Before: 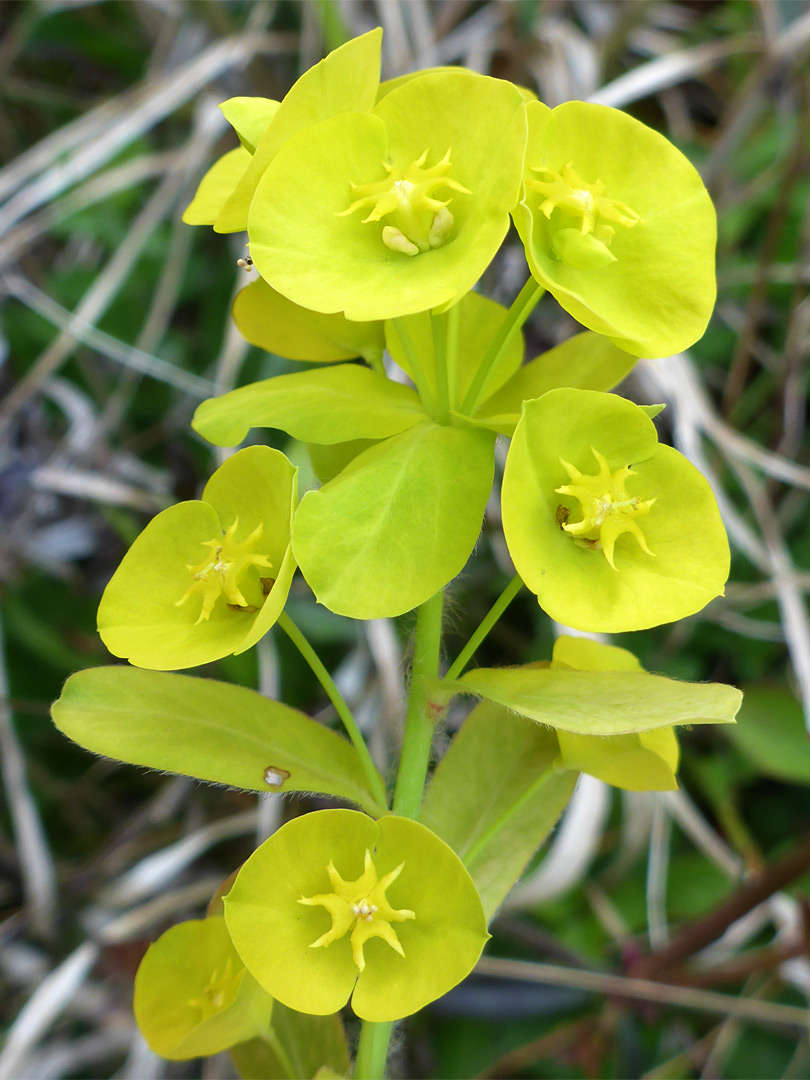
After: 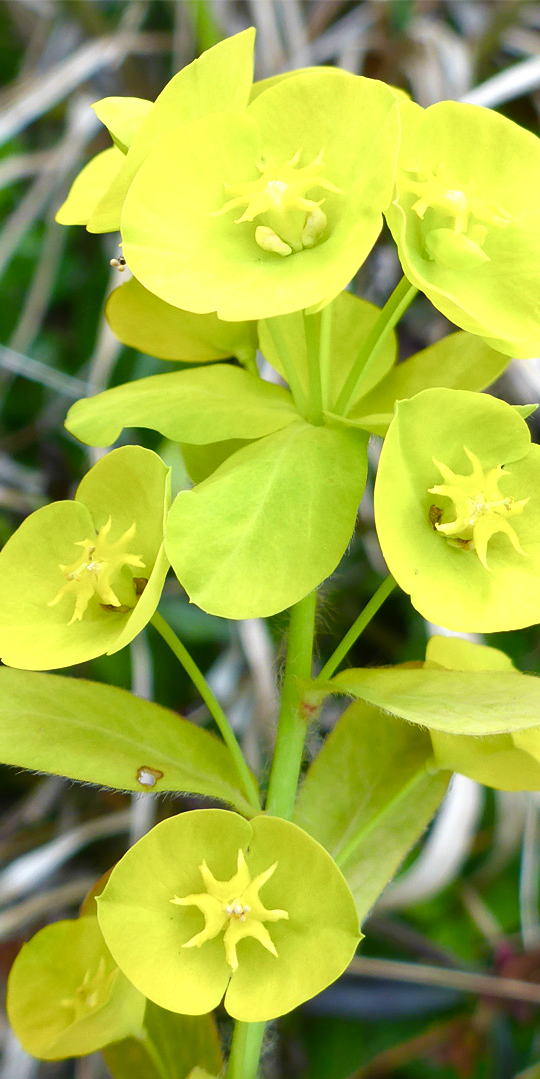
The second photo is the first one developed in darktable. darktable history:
tone equalizer: on, module defaults
crop and rotate: left 15.754%, right 17.579%
color balance rgb: linear chroma grading › shadows 32%, linear chroma grading › global chroma -2%, linear chroma grading › mid-tones 4%, perceptual saturation grading › global saturation -2%, perceptual saturation grading › highlights -8%, perceptual saturation grading › mid-tones 8%, perceptual saturation grading › shadows 4%, perceptual brilliance grading › highlights 8%, perceptual brilliance grading › mid-tones 4%, perceptual brilliance grading › shadows 2%, global vibrance 16%, saturation formula JzAzBz (2021)
